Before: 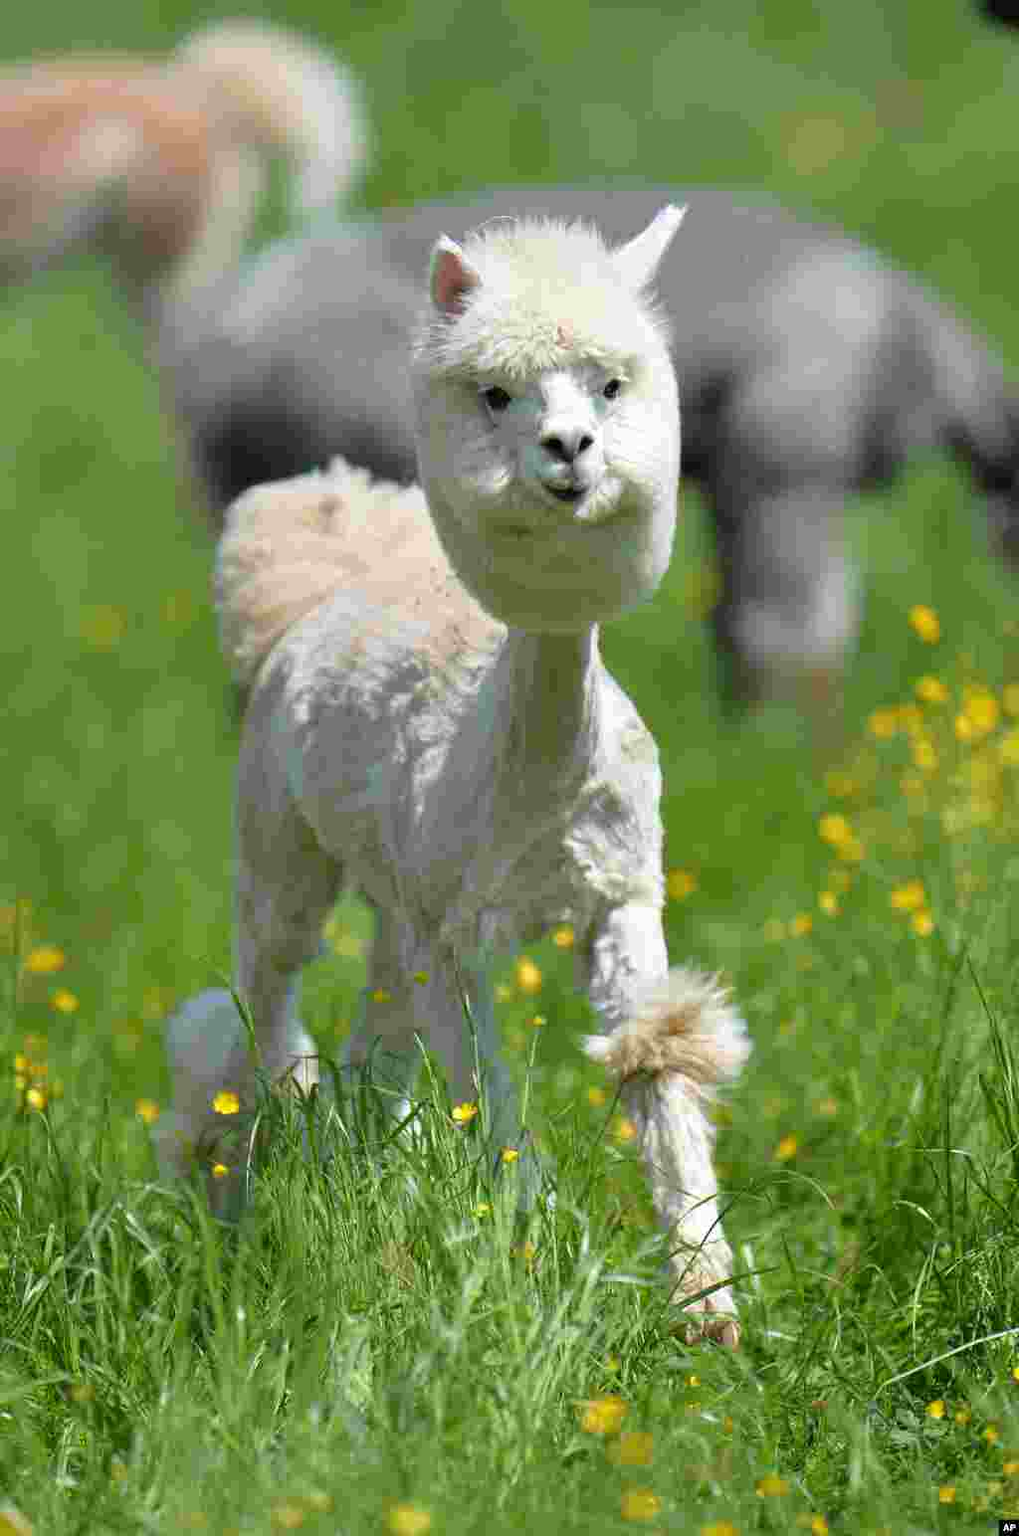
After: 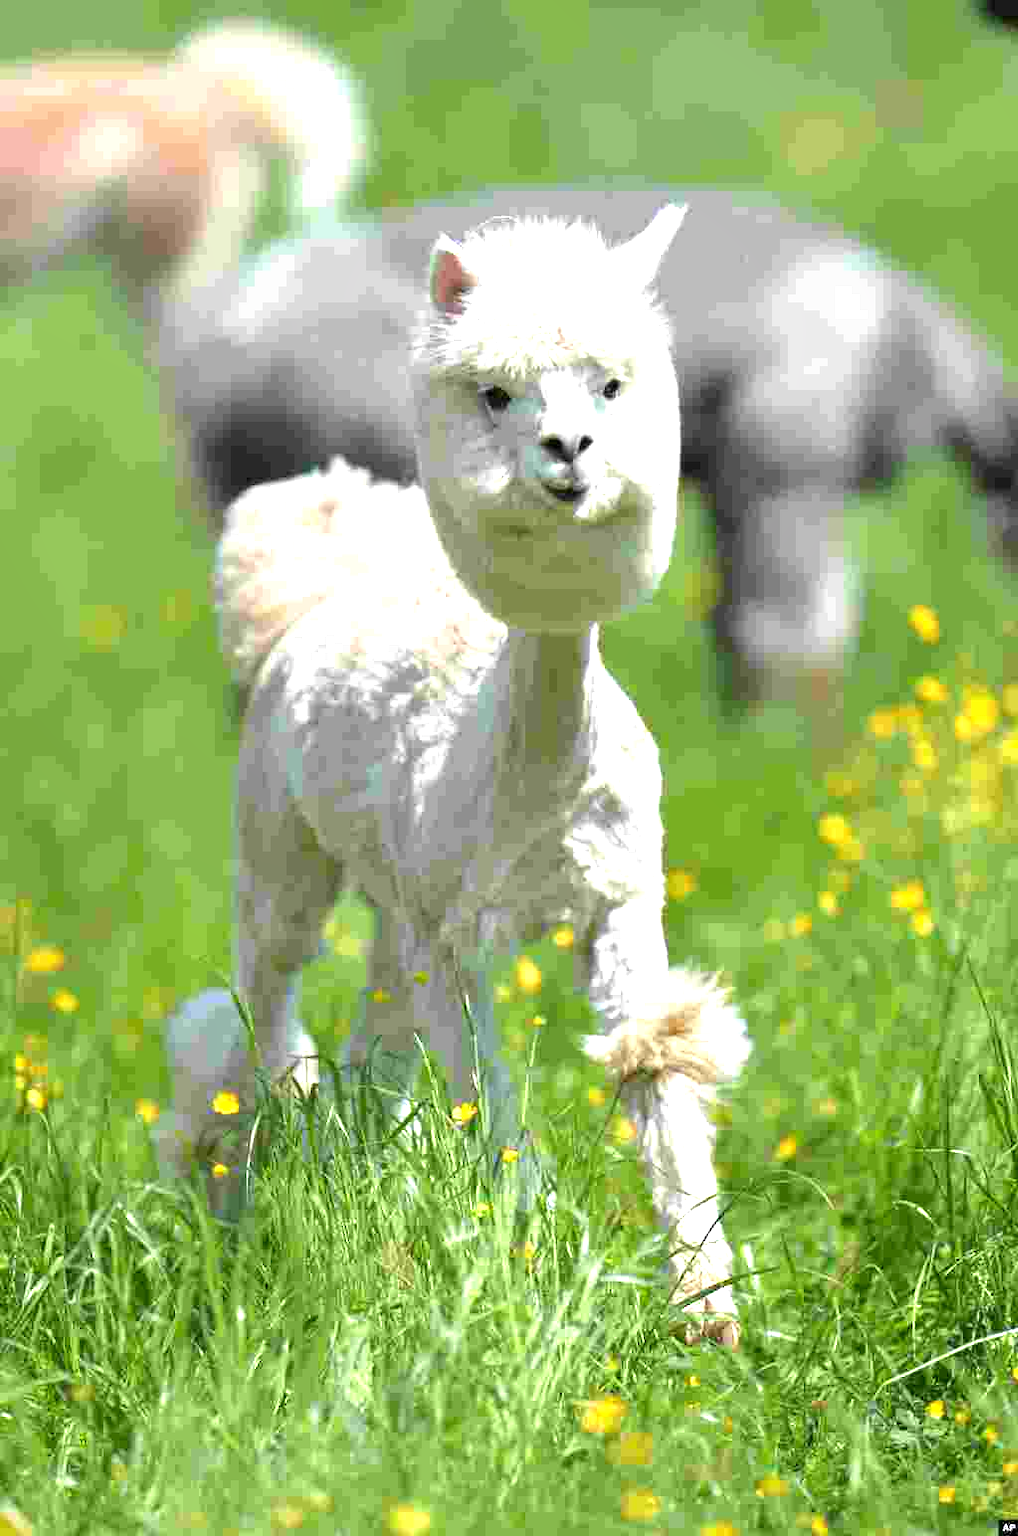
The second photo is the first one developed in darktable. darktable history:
tone equalizer: -8 EV -1.12 EV, -7 EV -1 EV, -6 EV -0.844 EV, -5 EV -0.538 EV, -3 EV 0.563 EV, -2 EV 0.882 EV, -1 EV 0.985 EV, +0 EV 1.07 EV, smoothing diameter 24.84%, edges refinement/feathering 10.68, preserve details guided filter
